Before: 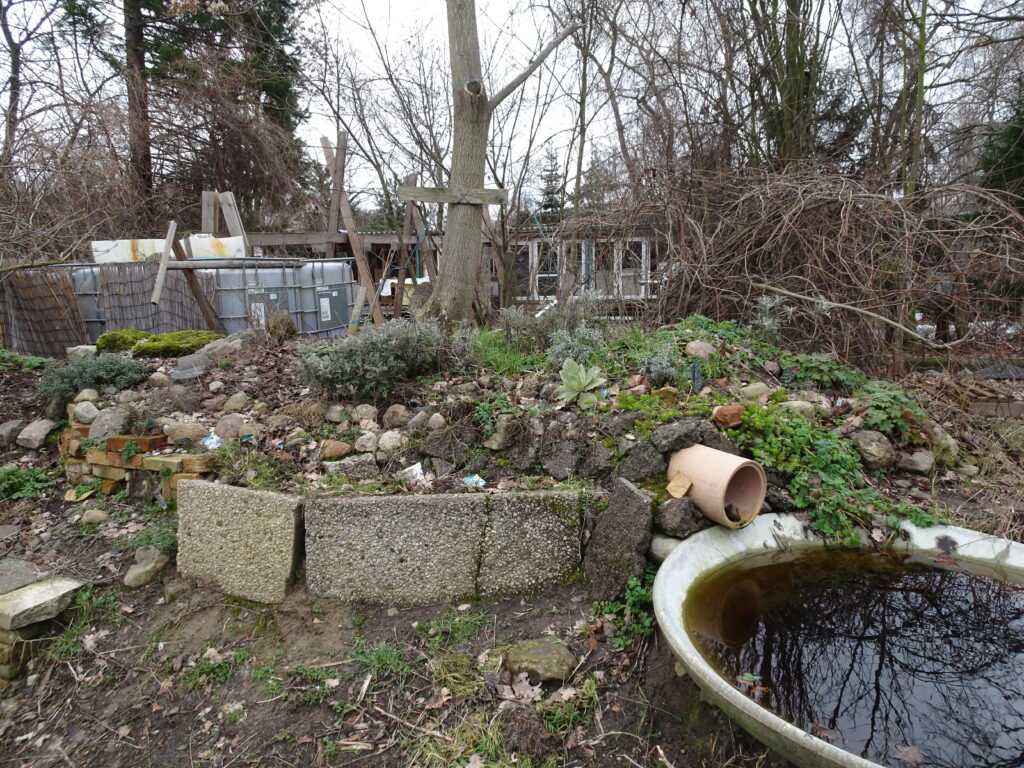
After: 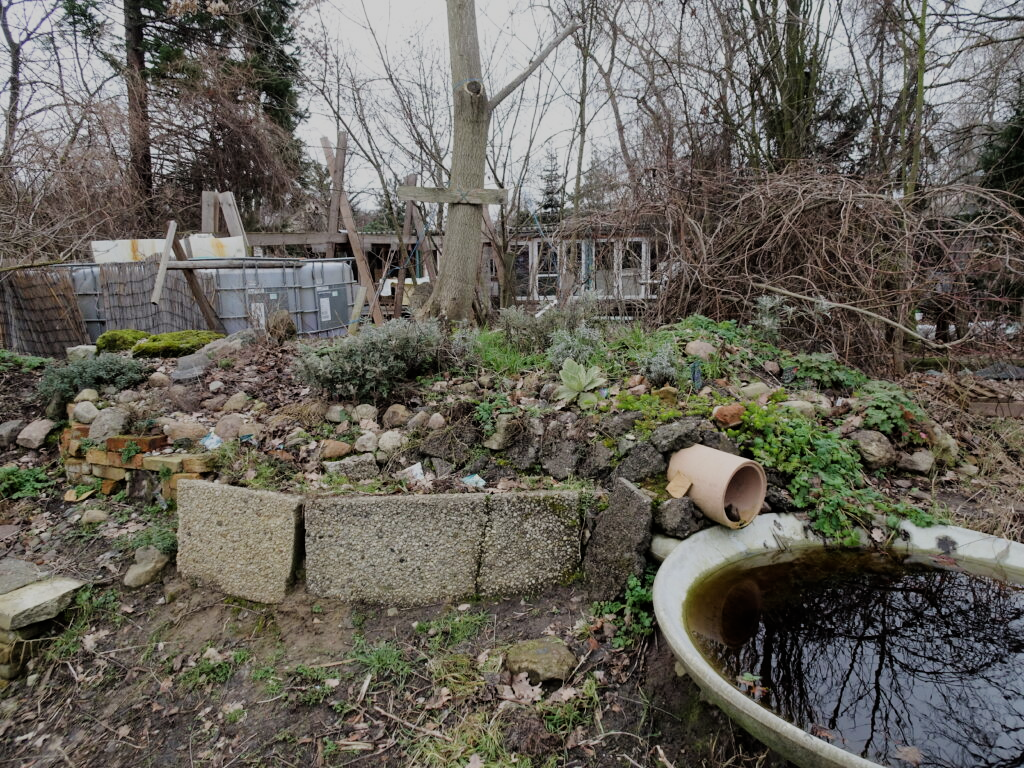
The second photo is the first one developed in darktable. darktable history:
filmic rgb: black relative exposure -6.98 EV, white relative exposure 5.67 EV, hardness 2.85
